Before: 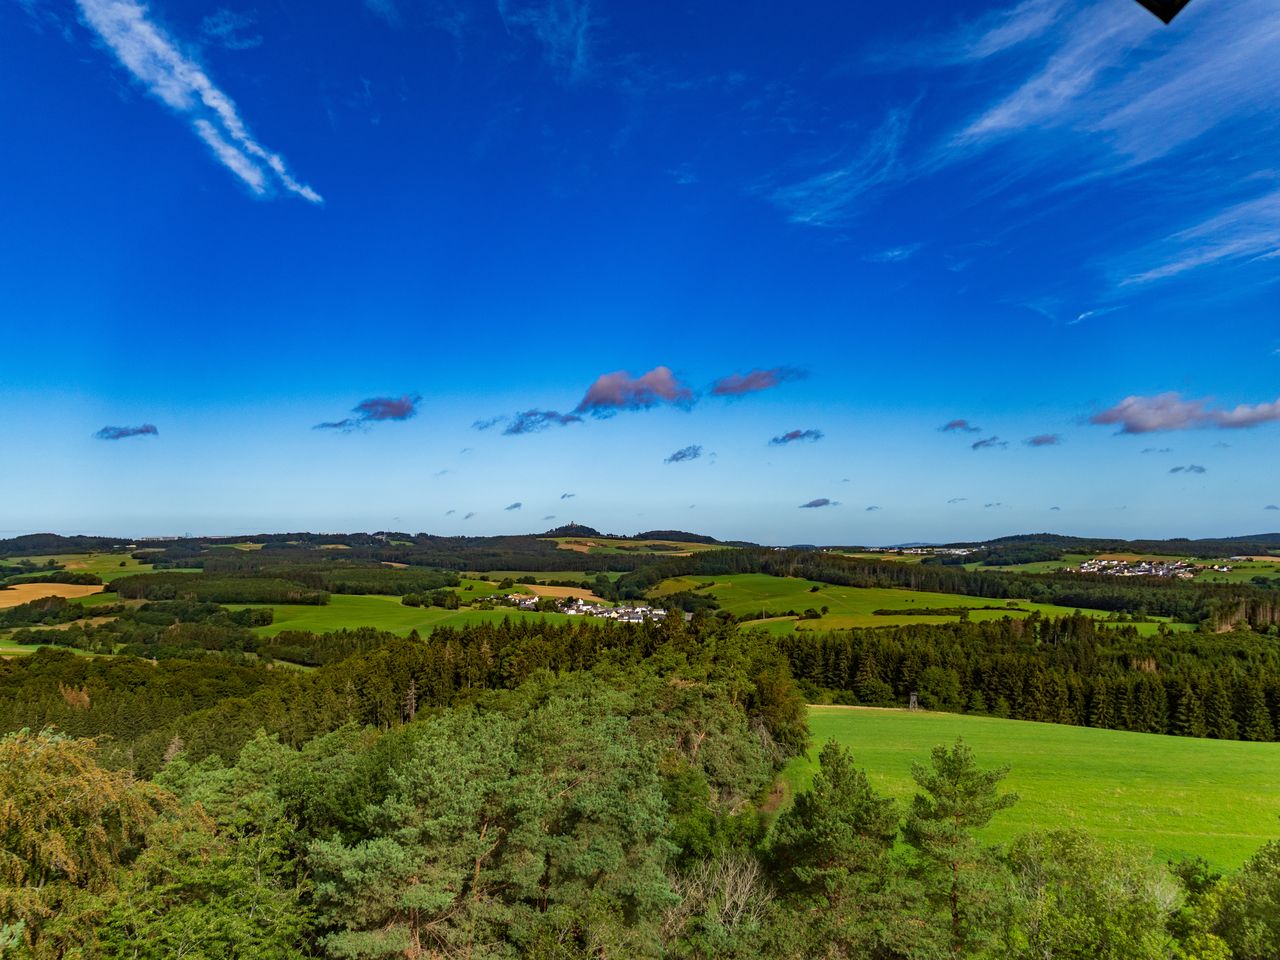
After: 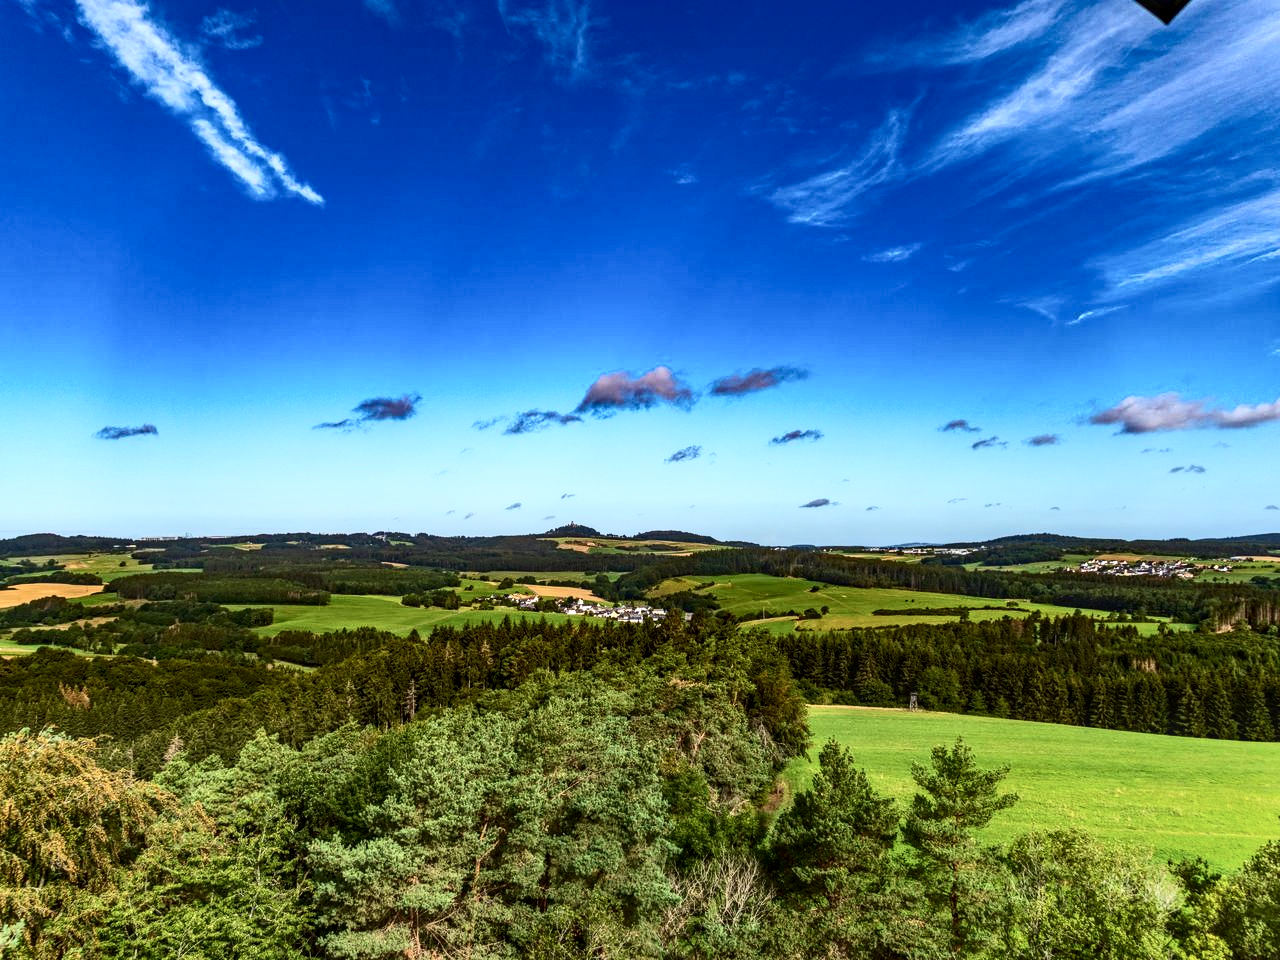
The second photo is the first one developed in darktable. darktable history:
contrast brightness saturation: contrast 0.379, brightness 0.096
local contrast: on, module defaults
exposure: exposure 0.176 EV, compensate highlight preservation false
